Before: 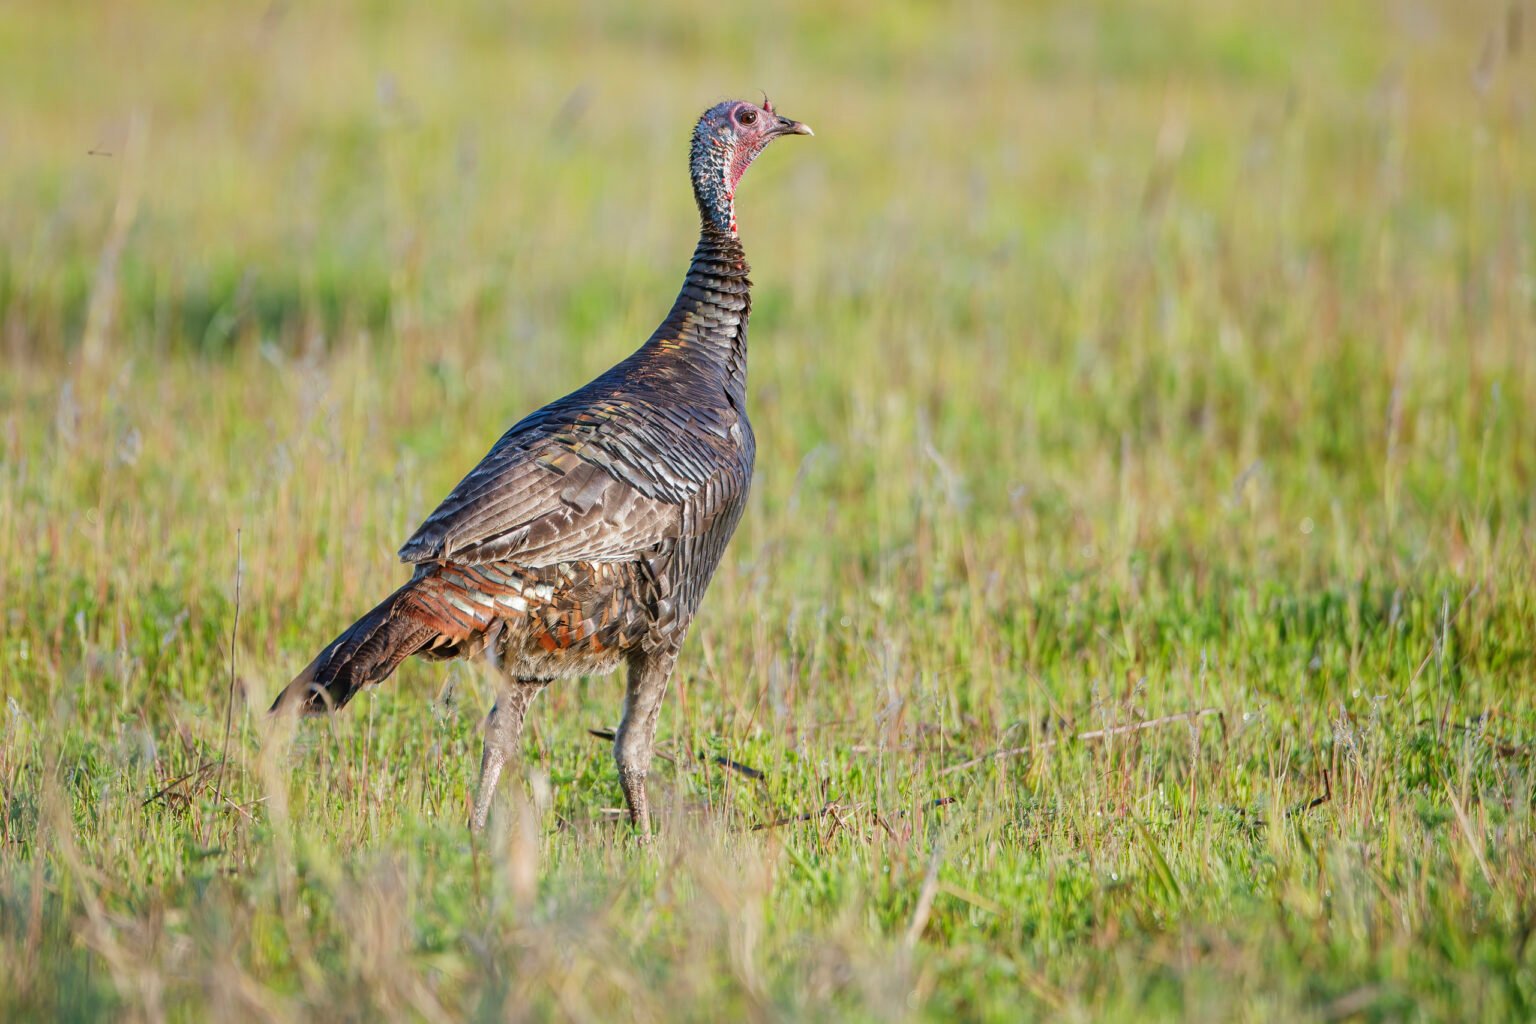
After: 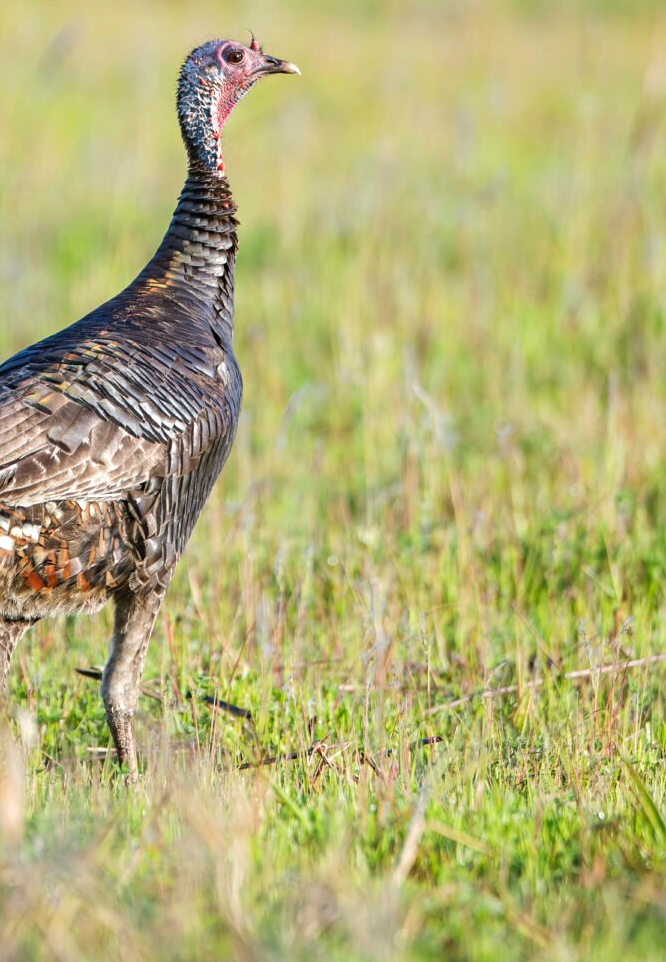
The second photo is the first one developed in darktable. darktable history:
crop: left 33.452%, top 6.025%, right 23.155%
tone equalizer: -8 EV -0.417 EV, -7 EV -0.389 EV, -6 EV -0.333 EV, -5 EV -0.222 EV, -3 EV 0.222 EV, -2 EV 0.333 EV, -1 EV 0.389 EV, +0 EV 0.417 EV, edges refinement/feathering 500, mask exposure compensation -1.57 EV, preserve details no
